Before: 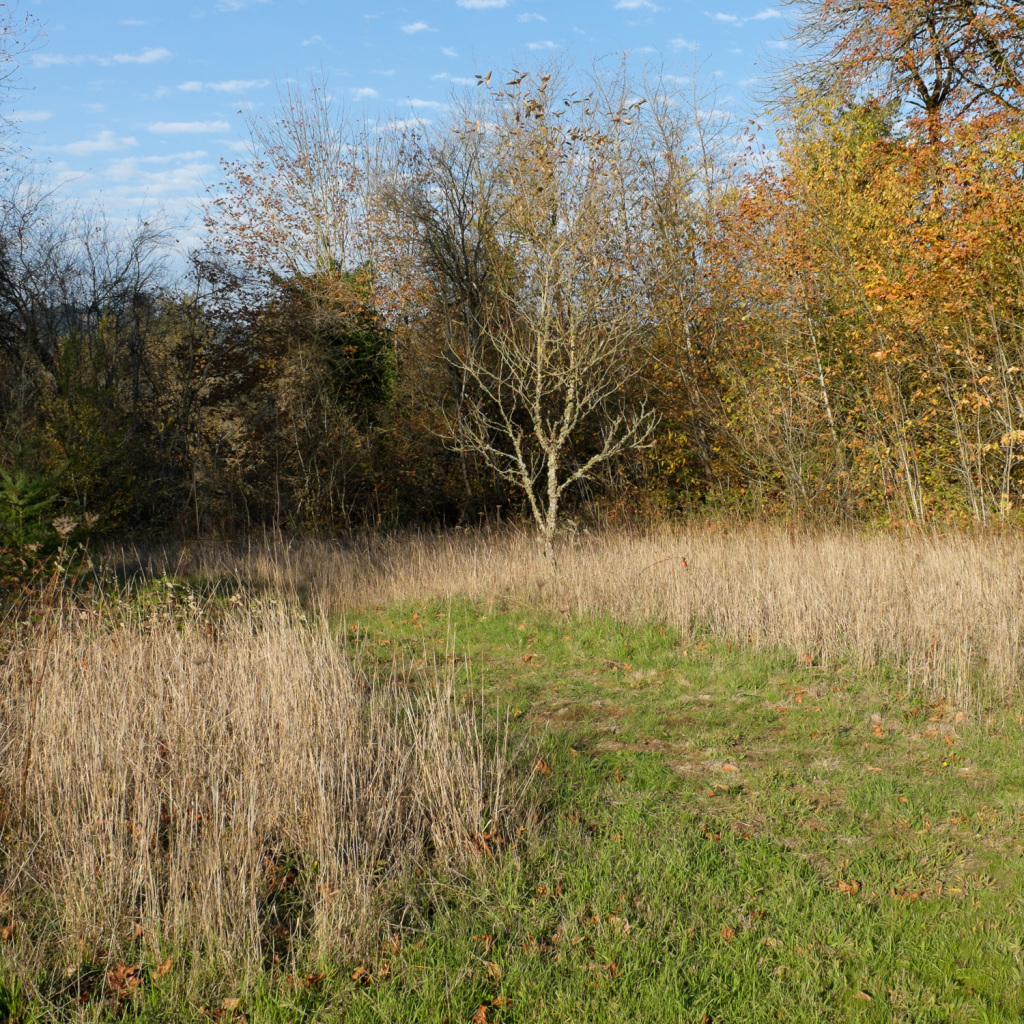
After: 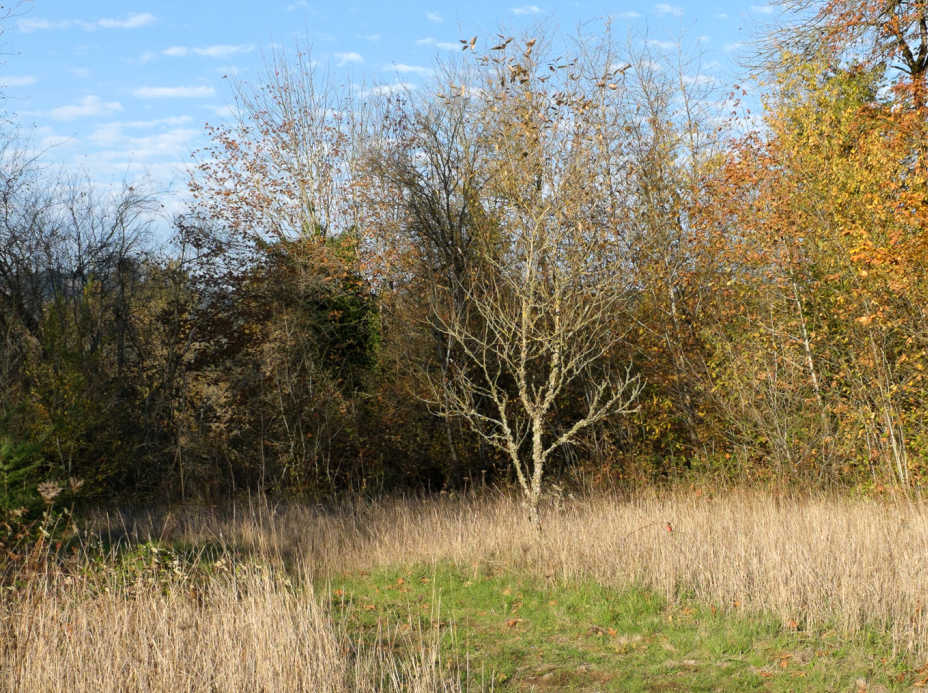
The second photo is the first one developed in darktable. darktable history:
crop: left 1.509%, top 3.452%, right 7.696%, bottom 28.452%
exposure: exposure 0.207 EV, compensate highlight preservation false
